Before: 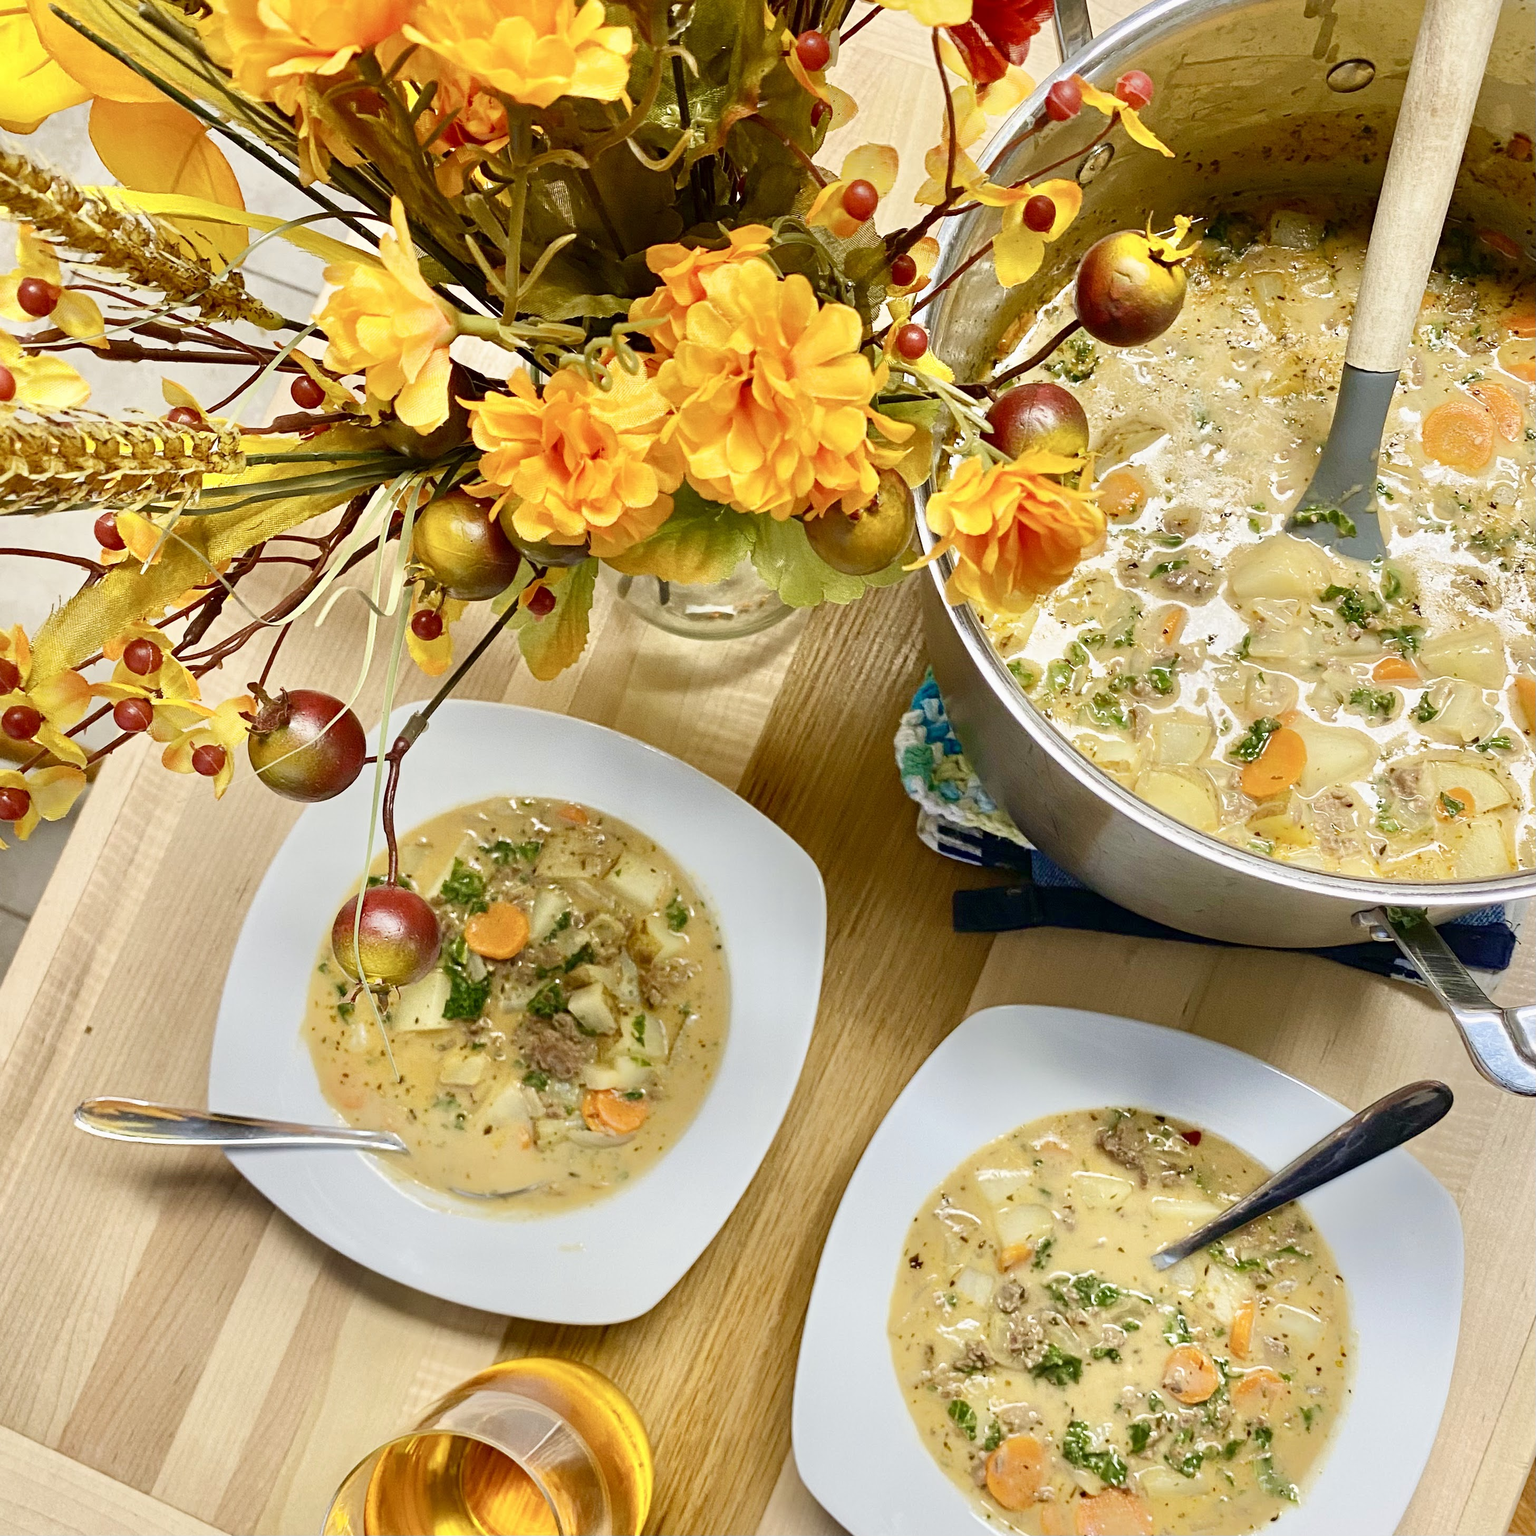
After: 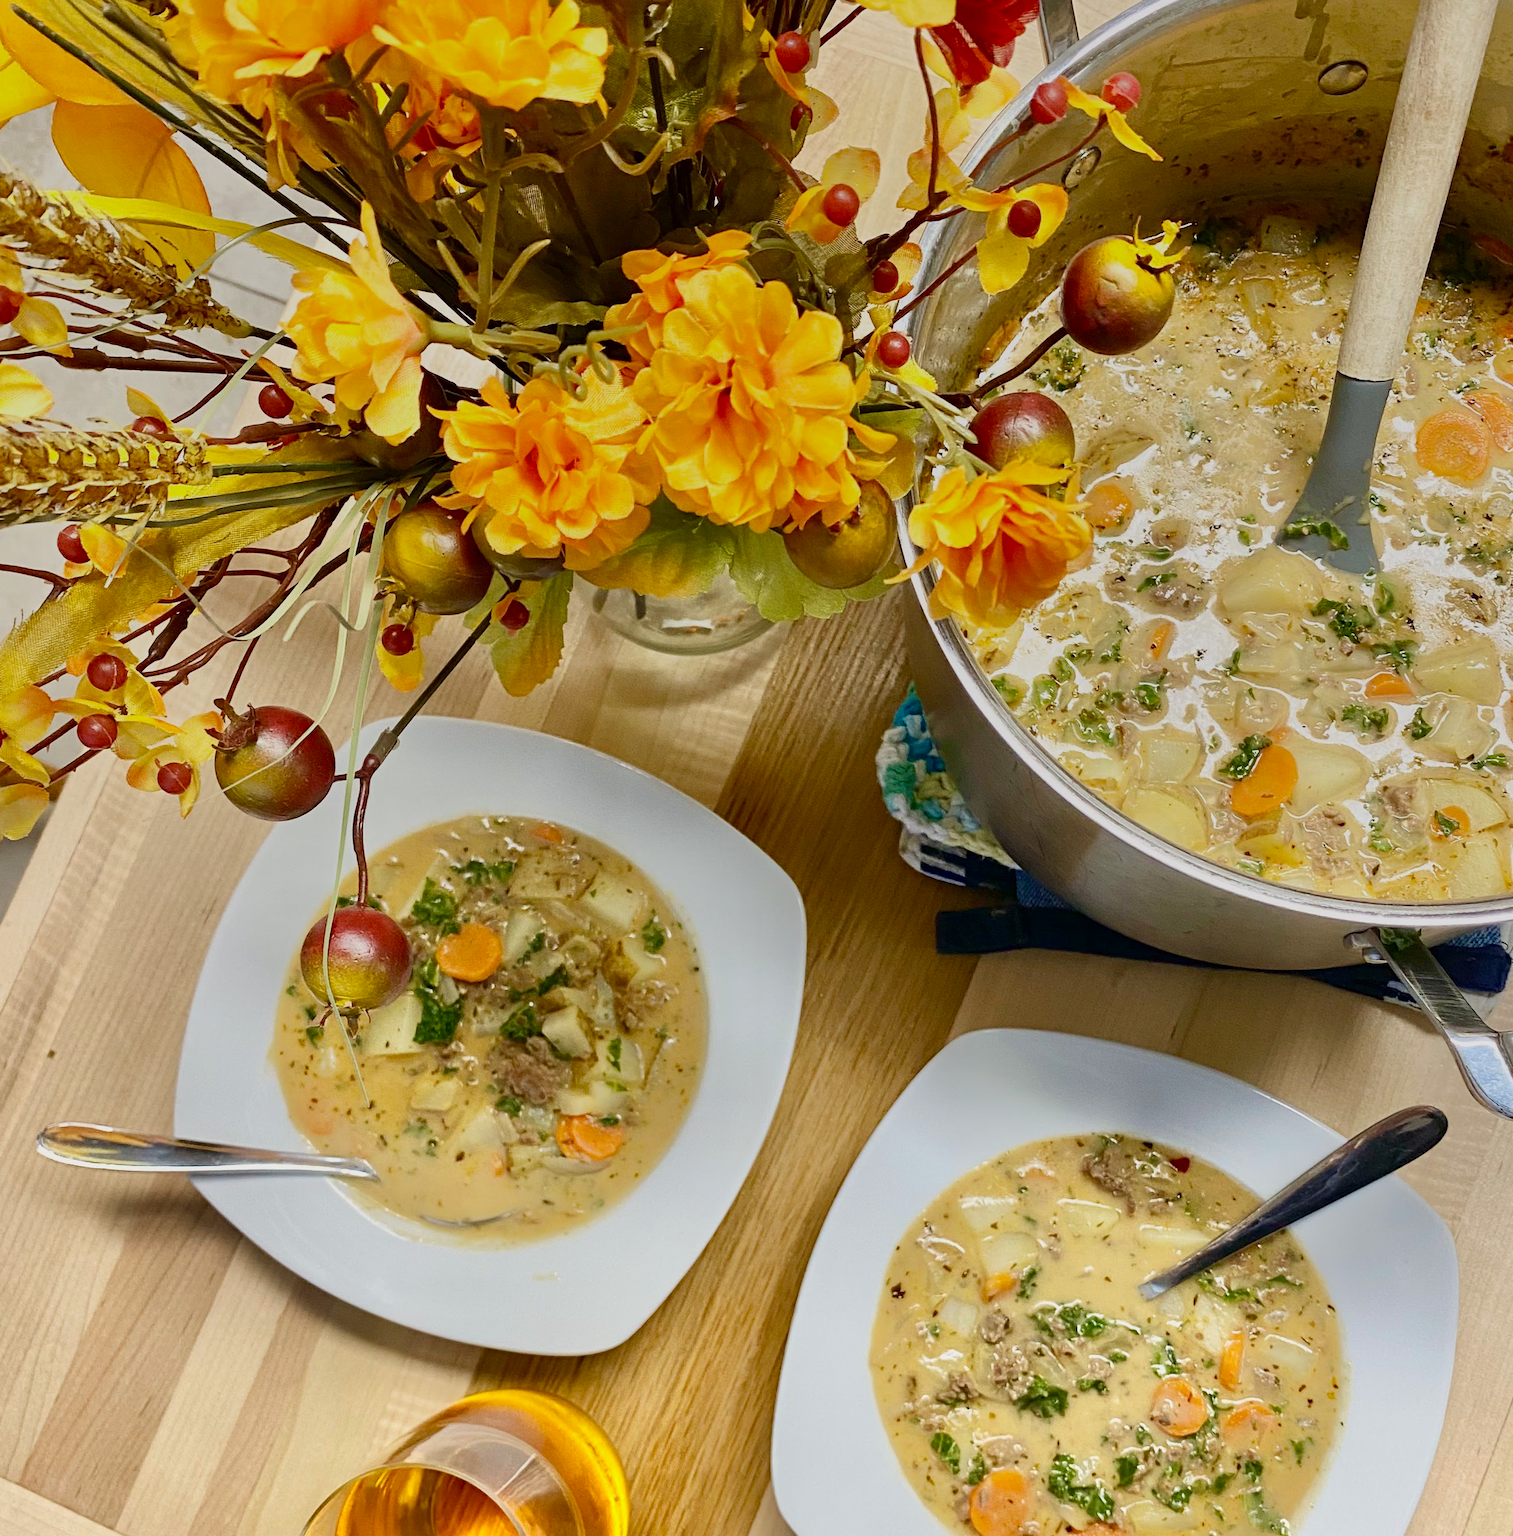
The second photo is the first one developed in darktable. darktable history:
crop and rotate: left 2.536%, right 1.107%, bottom 2.246%
graduated density: rotation 5.63°, offset 76.9
